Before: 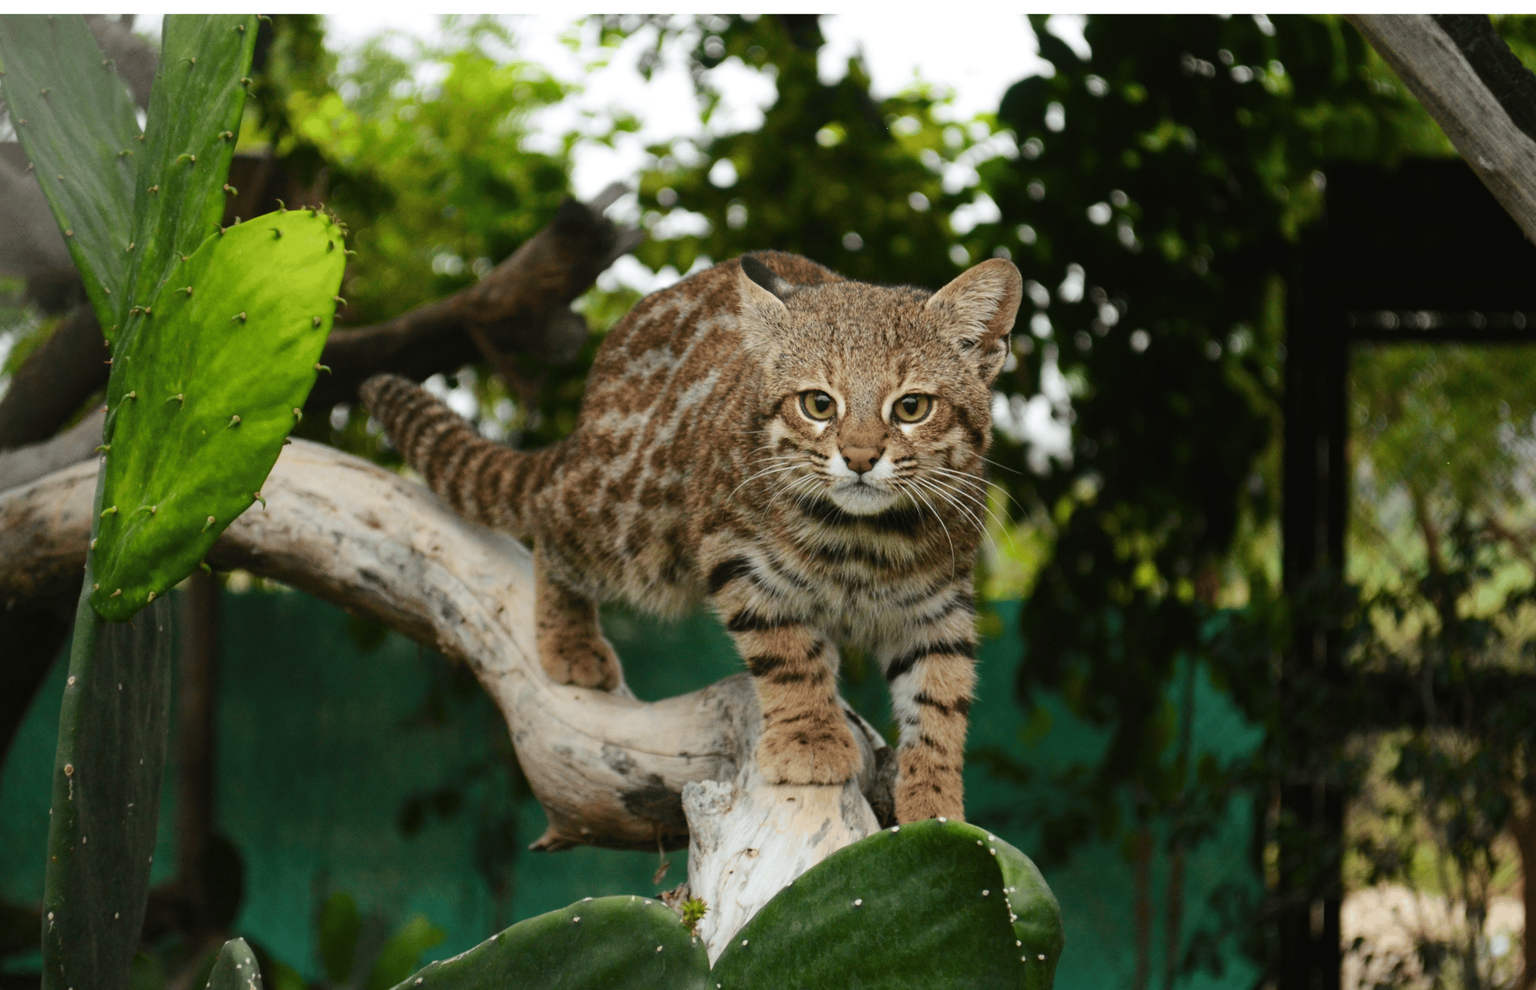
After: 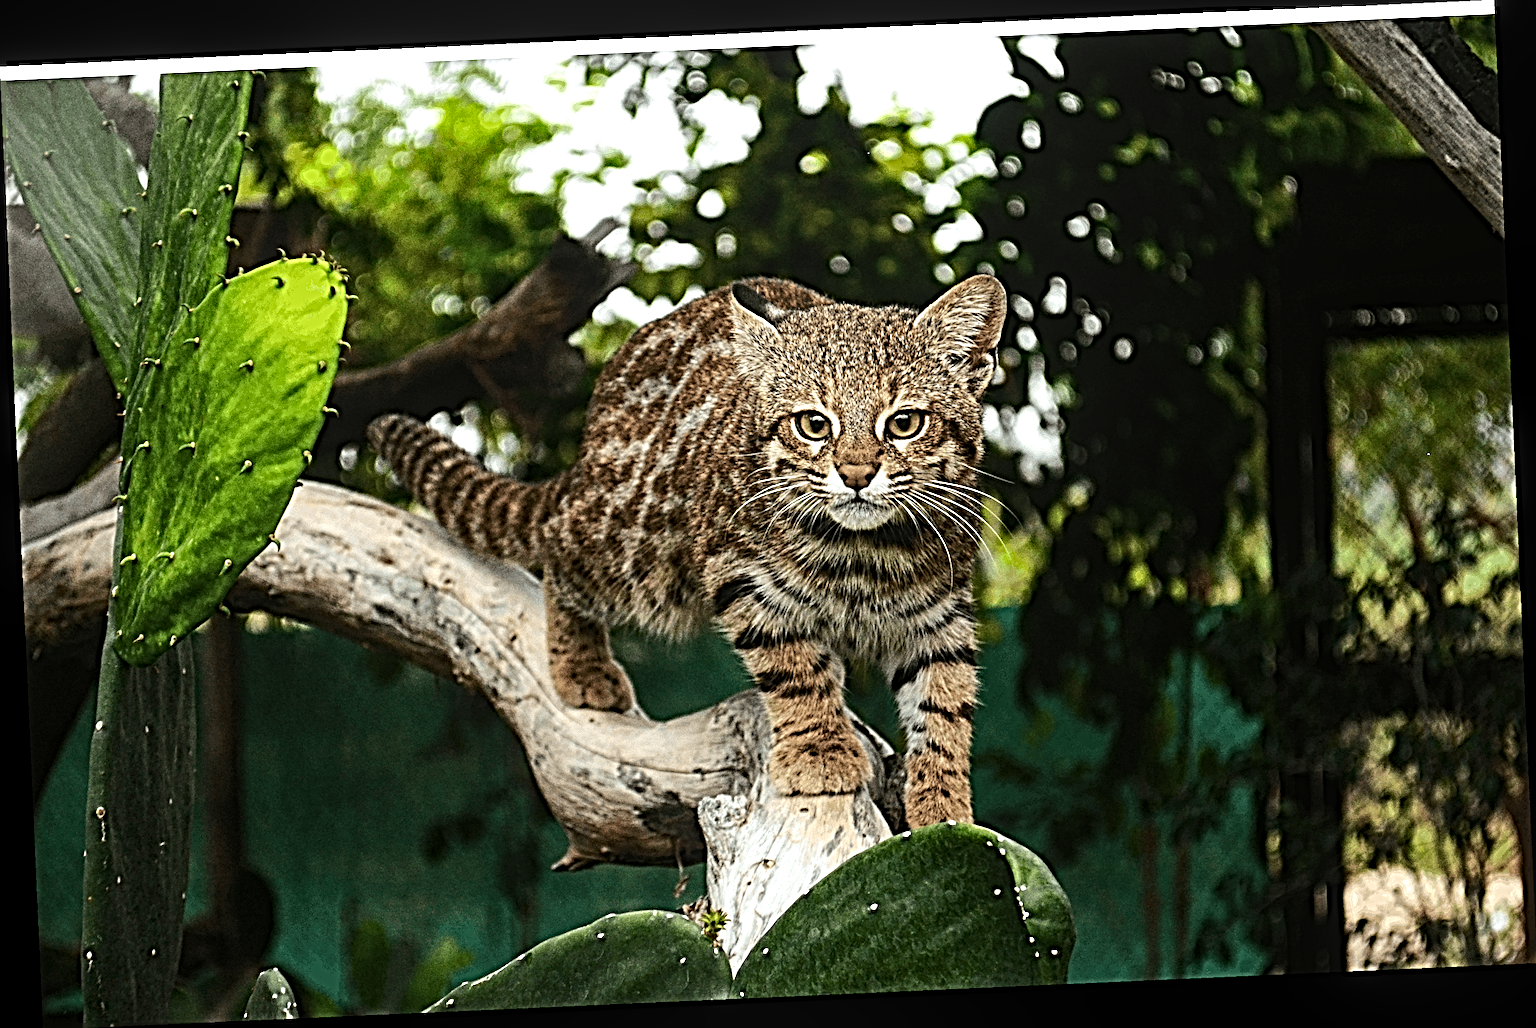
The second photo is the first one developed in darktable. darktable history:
rotate and perspective: rotation -2.56°, automatic cropping off
tone equalizer: -8 EV -0.75 EV, -7 EV -0.7 EV, -6 EV -0.6 EV, -5 EV -0.4 EV, -3 EV 0.4 EV, -2 EV 0.6 EV, -1 EV 0.7 EV, +0 EV 0.75 EV, edges refinement/feathering 500, mask exposure compensation -1.57 EV, preserve details no
local contrast: detail 117%
sharpen: radius 6.3, amount 1.8, threshold 0
